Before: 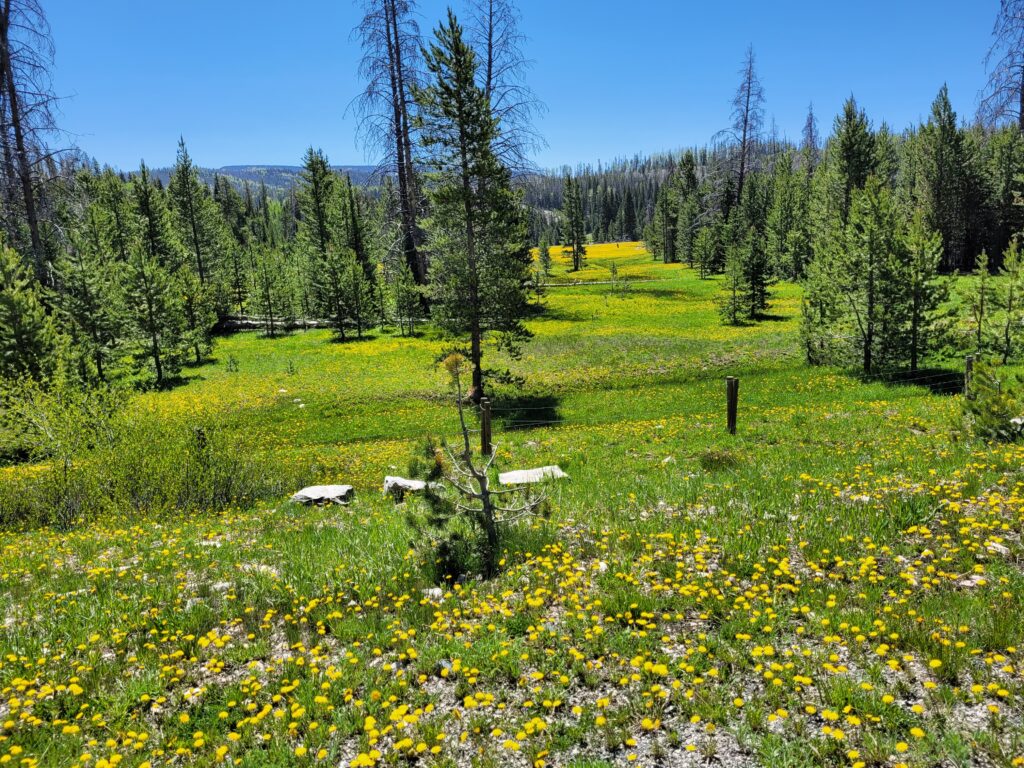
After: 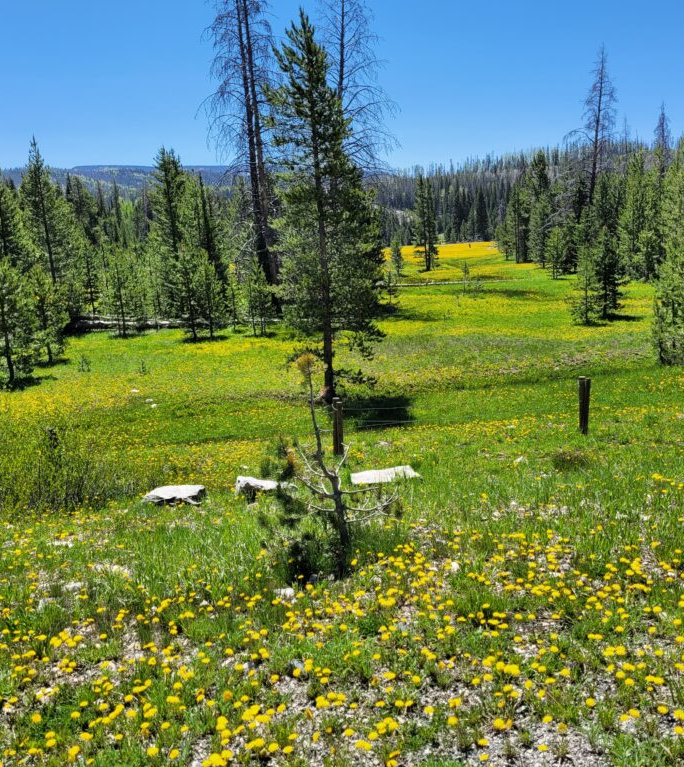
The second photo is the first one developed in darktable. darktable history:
crop and rotate: left 14.481%, right 18.651%
